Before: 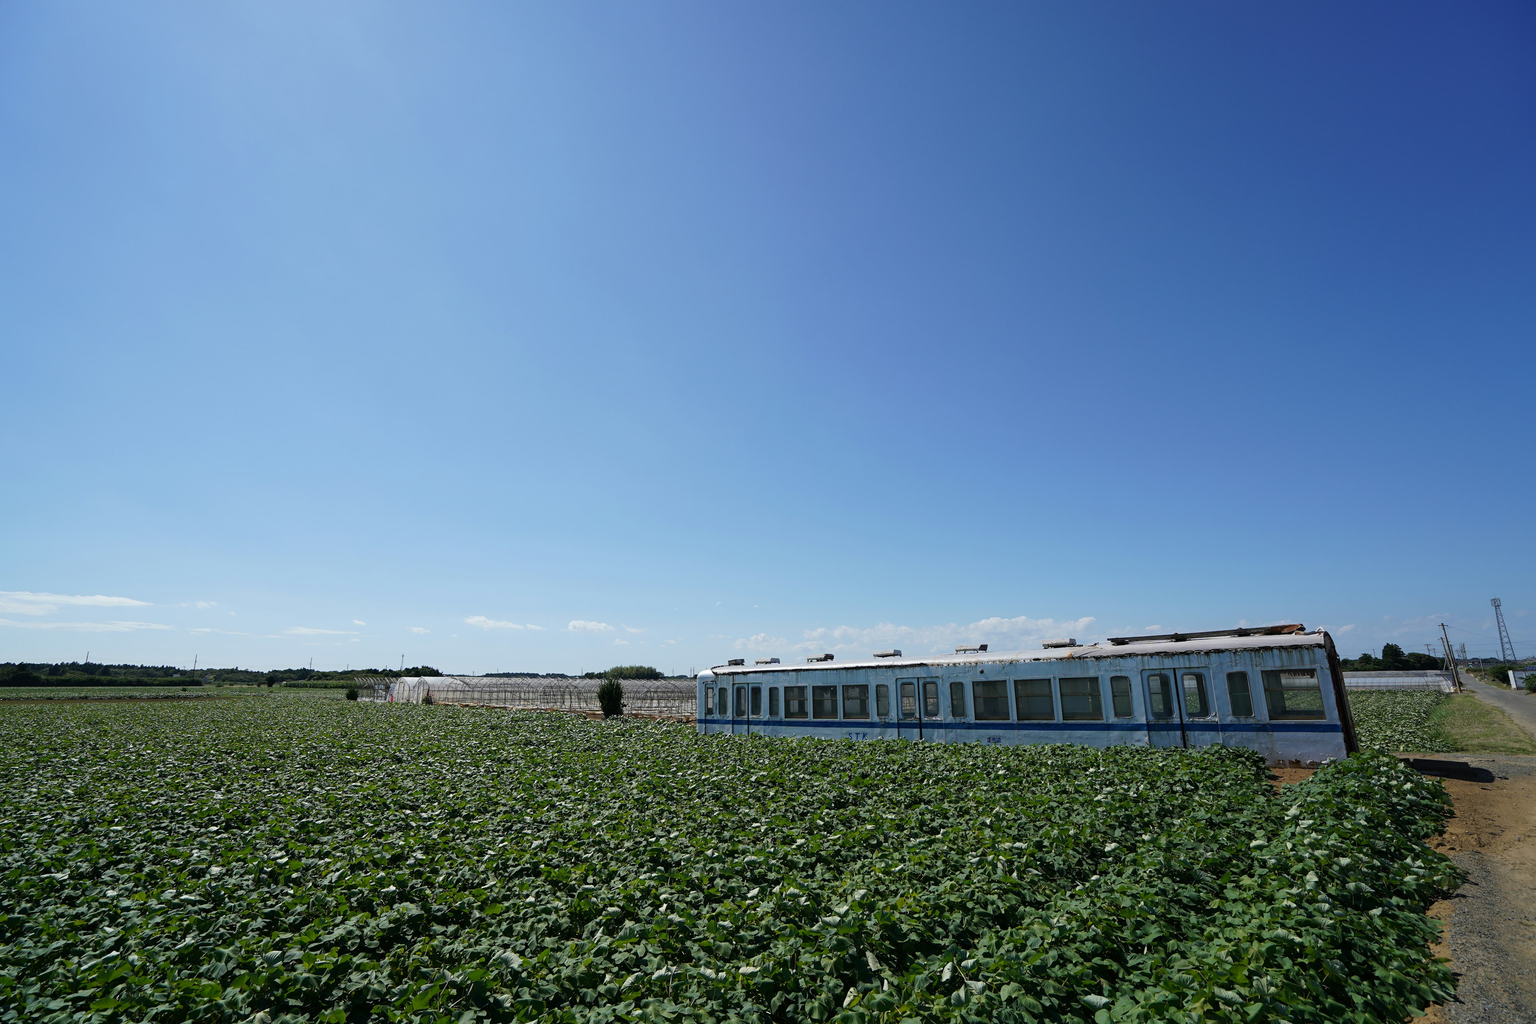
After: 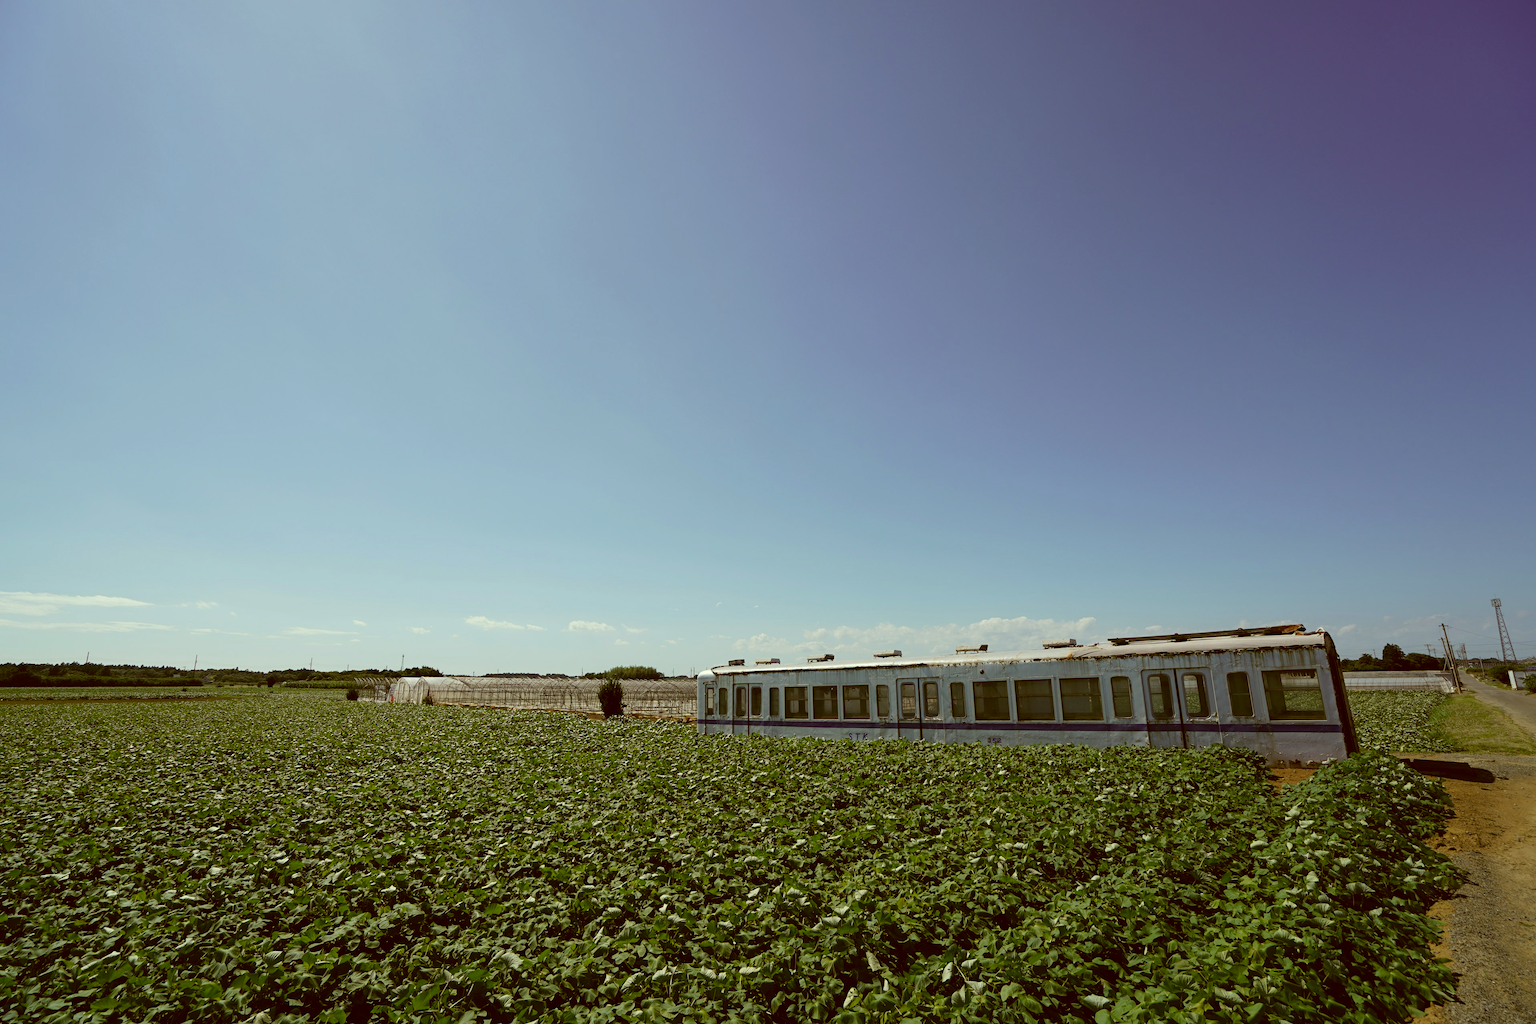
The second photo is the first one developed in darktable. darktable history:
color correction: highlights a* -5.45, highlights b* 9.8, shadows a* 9.41, shadows b* 24.8
